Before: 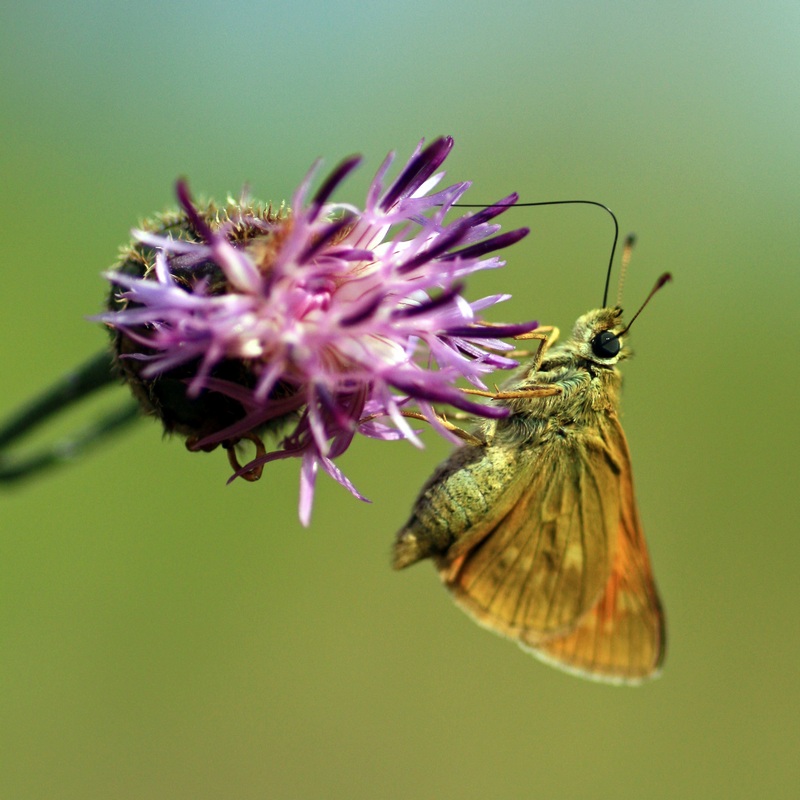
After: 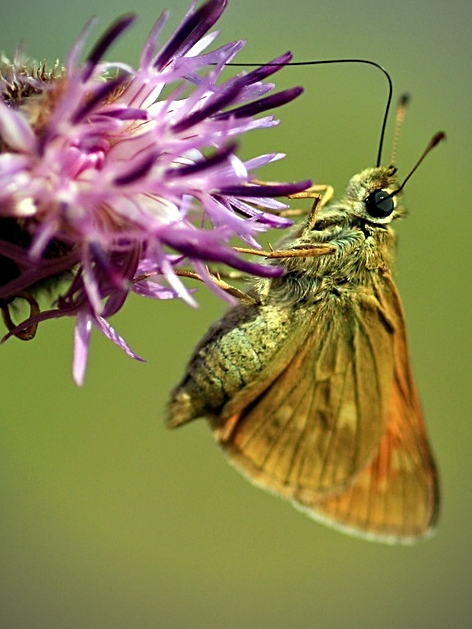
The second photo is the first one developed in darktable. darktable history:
crop and rotate: left 28.256%, top 17.734%, right 12.656%, bottom 3.573%
exposure: black level correction 0.001, compensate highlight preservation false
sharpen: radius 1.967
vignetting: on, module defaults
